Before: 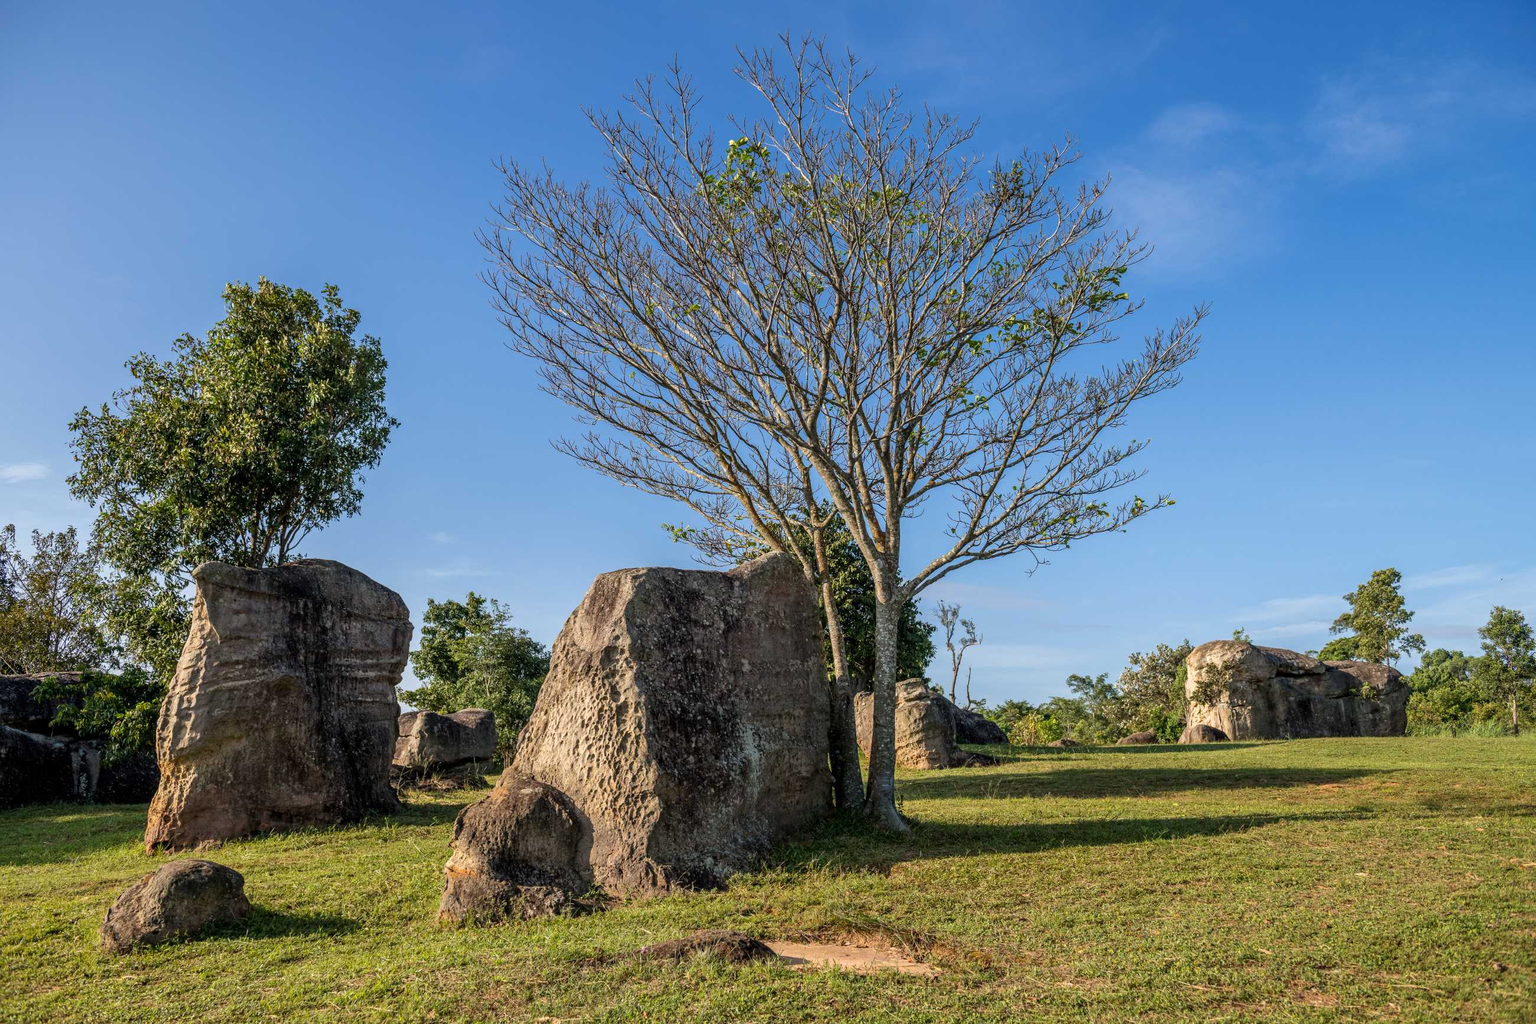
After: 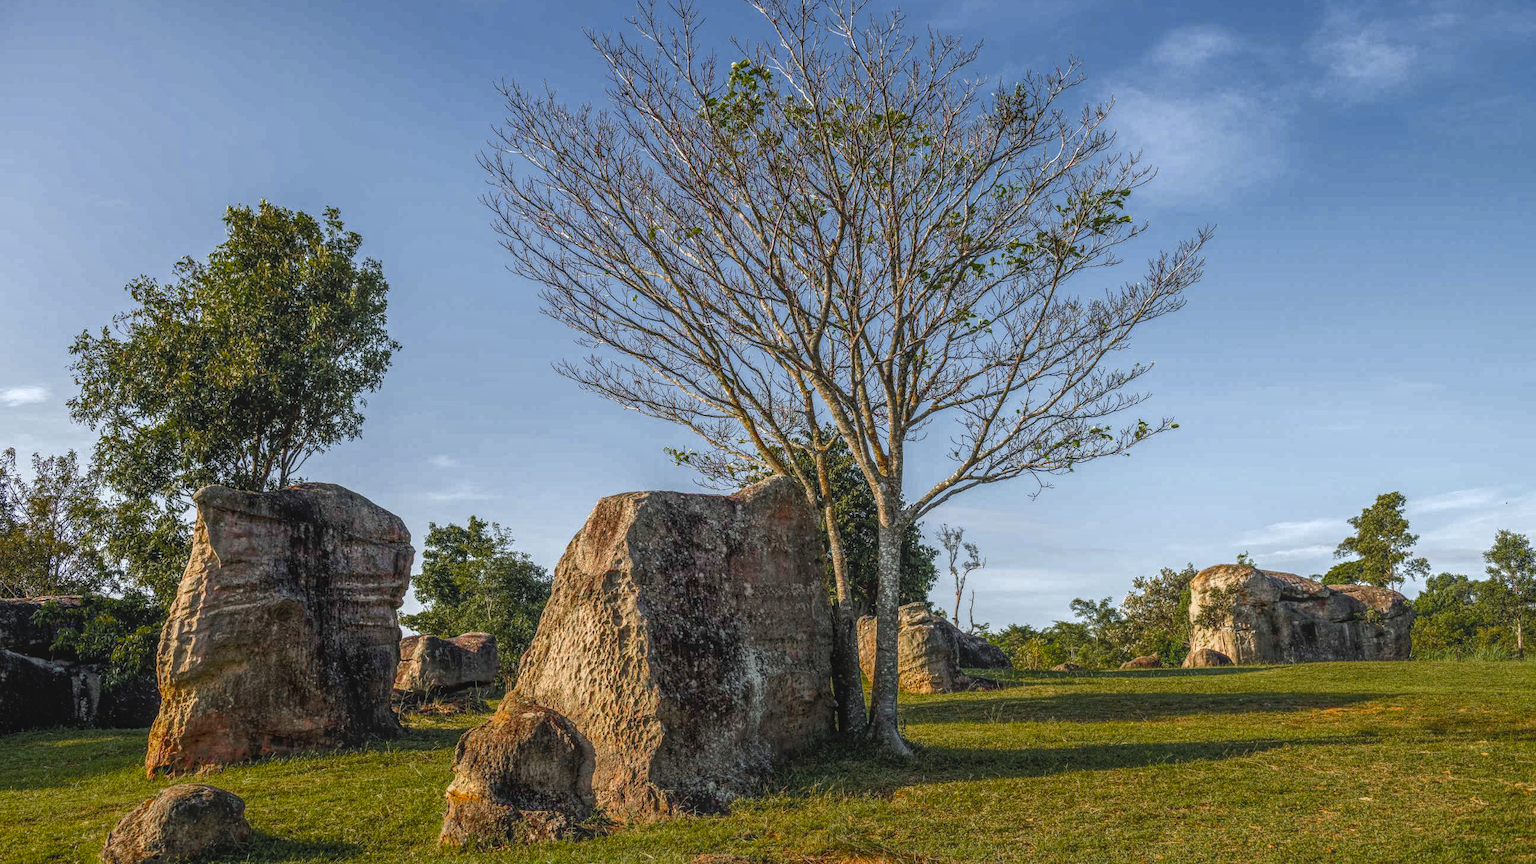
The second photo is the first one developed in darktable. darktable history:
color zones: curves: ch0 [(0, 0.48) (0.209, 0.398) (0.305, 0.332) (0.429, 0.493) (0.571, 0.5) (0.714, 0.5) (0.857, 0.5) (1, 0.48)]; ch1 [(0, 0.736) (0.143, 0.625) (0.225, 0.371) (0.429, 0.256) (0.571, 0.241) (0.714, 0.213) (0.857, 0.48) (1, 0.736)]; ch2 [(0, 0.448) (0.143, 0.498) (0.286, 0.5) (0.429, 0.5) (0.571, 0.5) (0.714, 0.5) (0.857, 0.5) (1, 0.448)]
local contrast: highlights 66%, shadows 33%, detail 166%, midtone range 0.2
crop: top 7.625%, bottom 8.027%
color balance rgb: linear chroma grading › global chroma 16.62%, perceptual saturation grading › highlights -8.63%, perceptual saturation grading › mid-tones 18.66%, perceptual saturation grading › shadows 28.49%, perceptual brilliance grading › highlights 14.22%, perceptual brilliance grading › shadows -18.96%, global vibrance 27.71%
